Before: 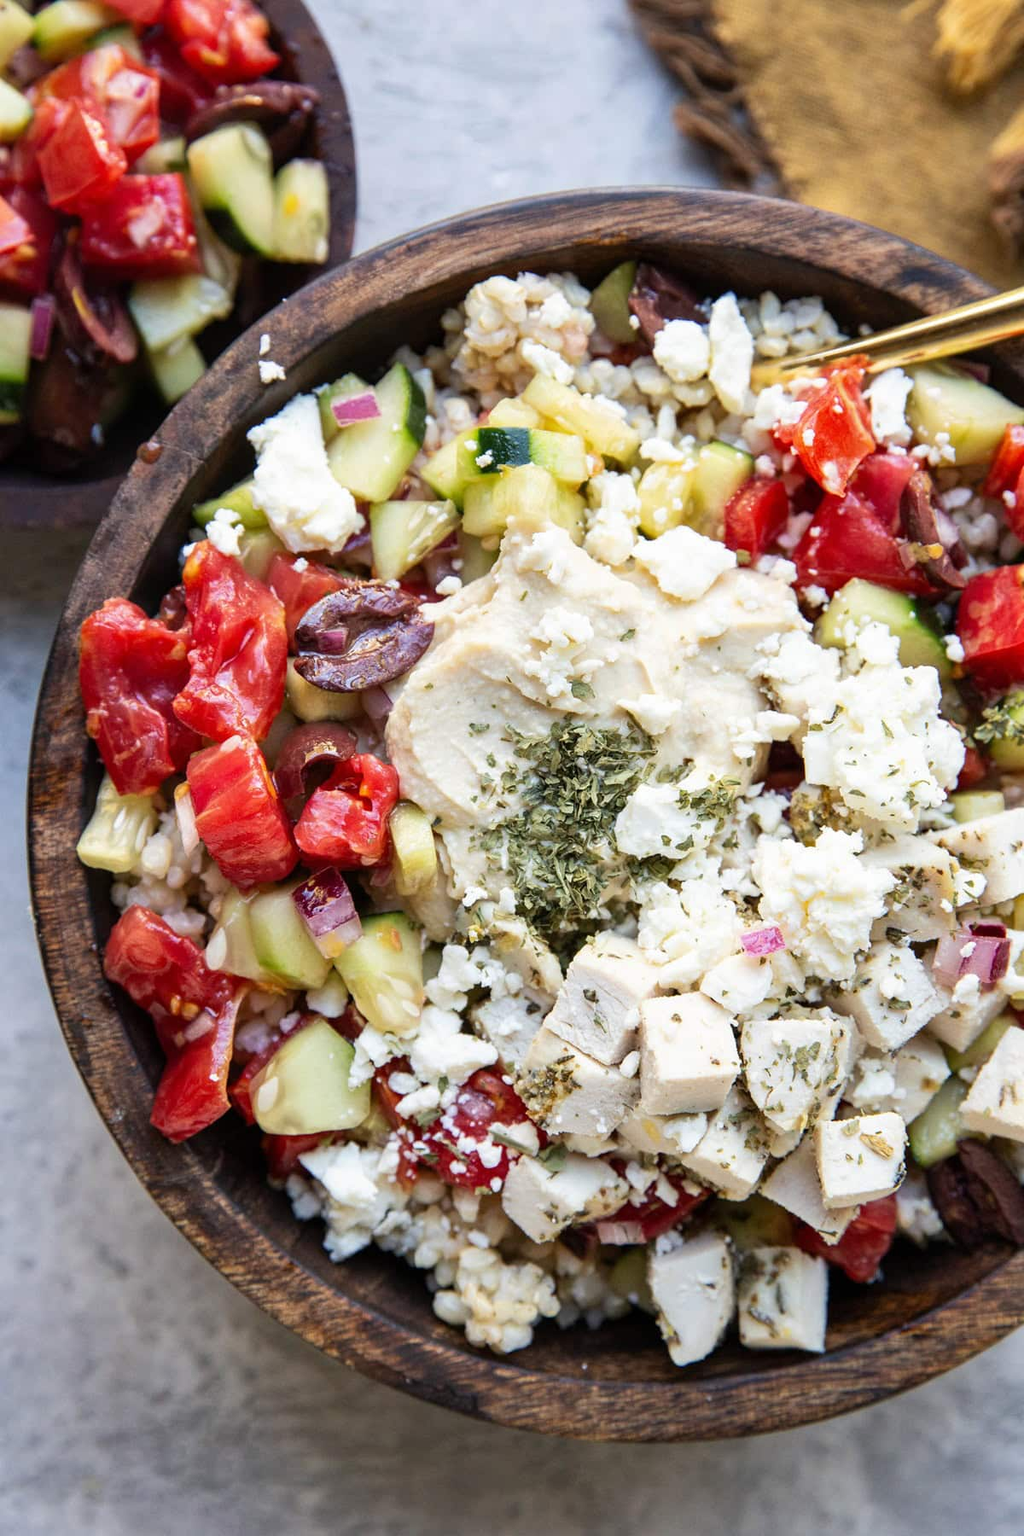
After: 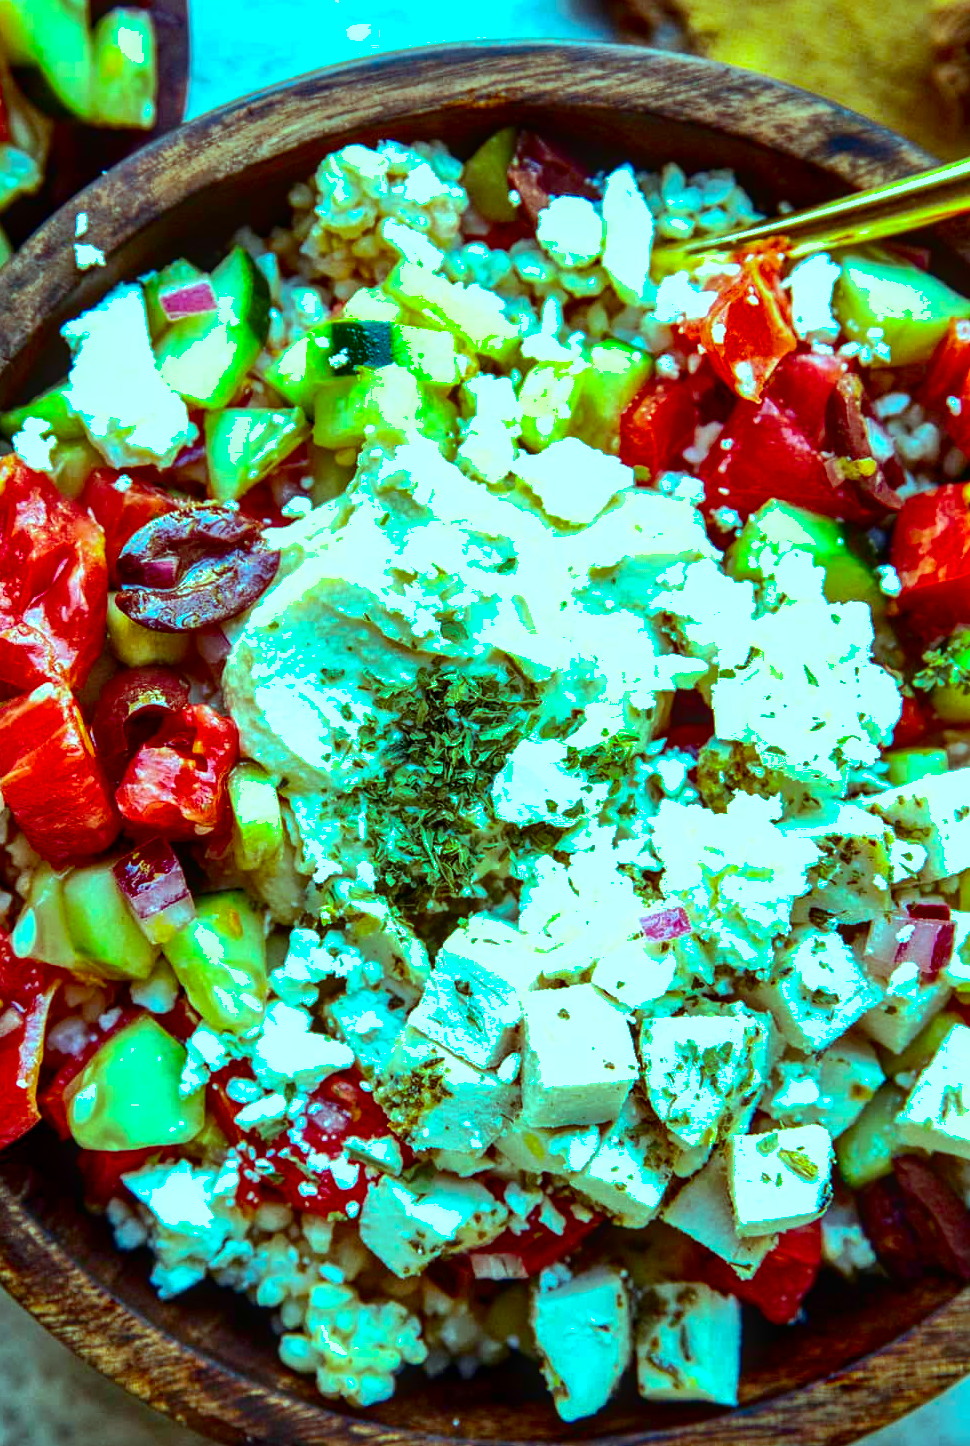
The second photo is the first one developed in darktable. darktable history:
shadows and highlights: on, module defaults
color balance rgb: highlights gain › chroma 7.577%, highlights gain › hue 185.96°, perceptual saturation grading › global saturation 30.042%, perceptual brilliance grading › highlights 10.21%, perceptual brilliance grading › mid-tones 5.549%, global vibrance 20%
contrast brightness saturation: contrast 0.191, brightness -0.228, saturation 0.115
local contrast: on, module defaults
crop: left 19.118%, top 9.945%, bottom 9.699%
